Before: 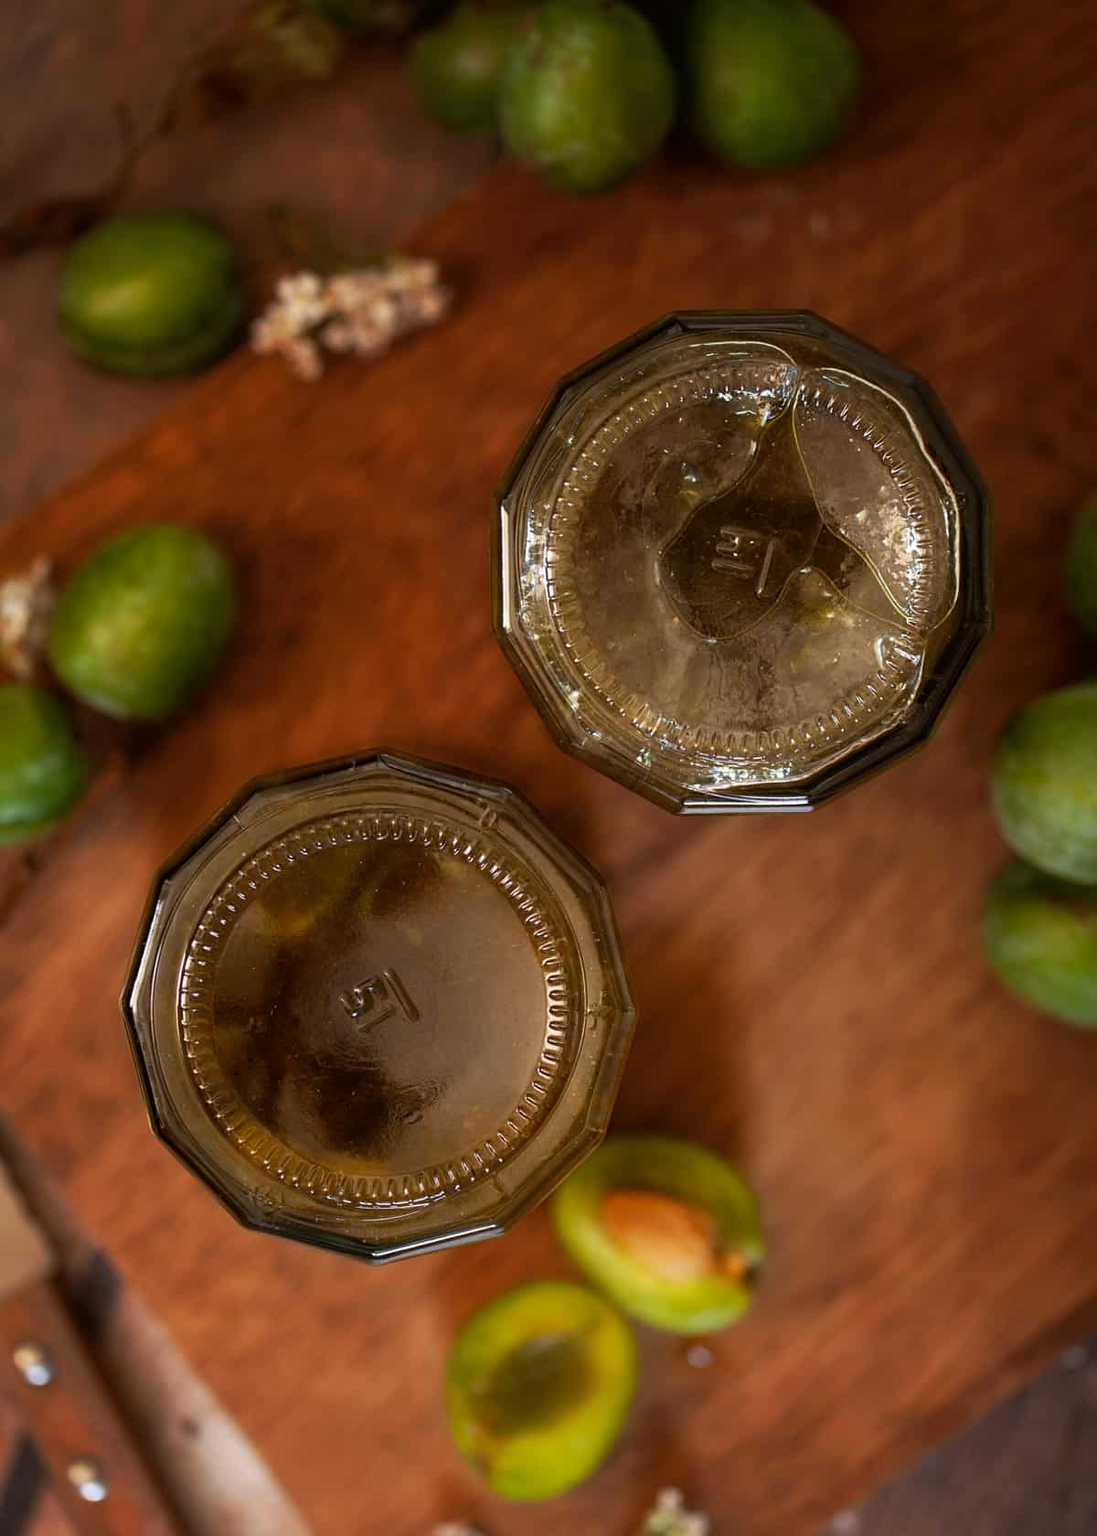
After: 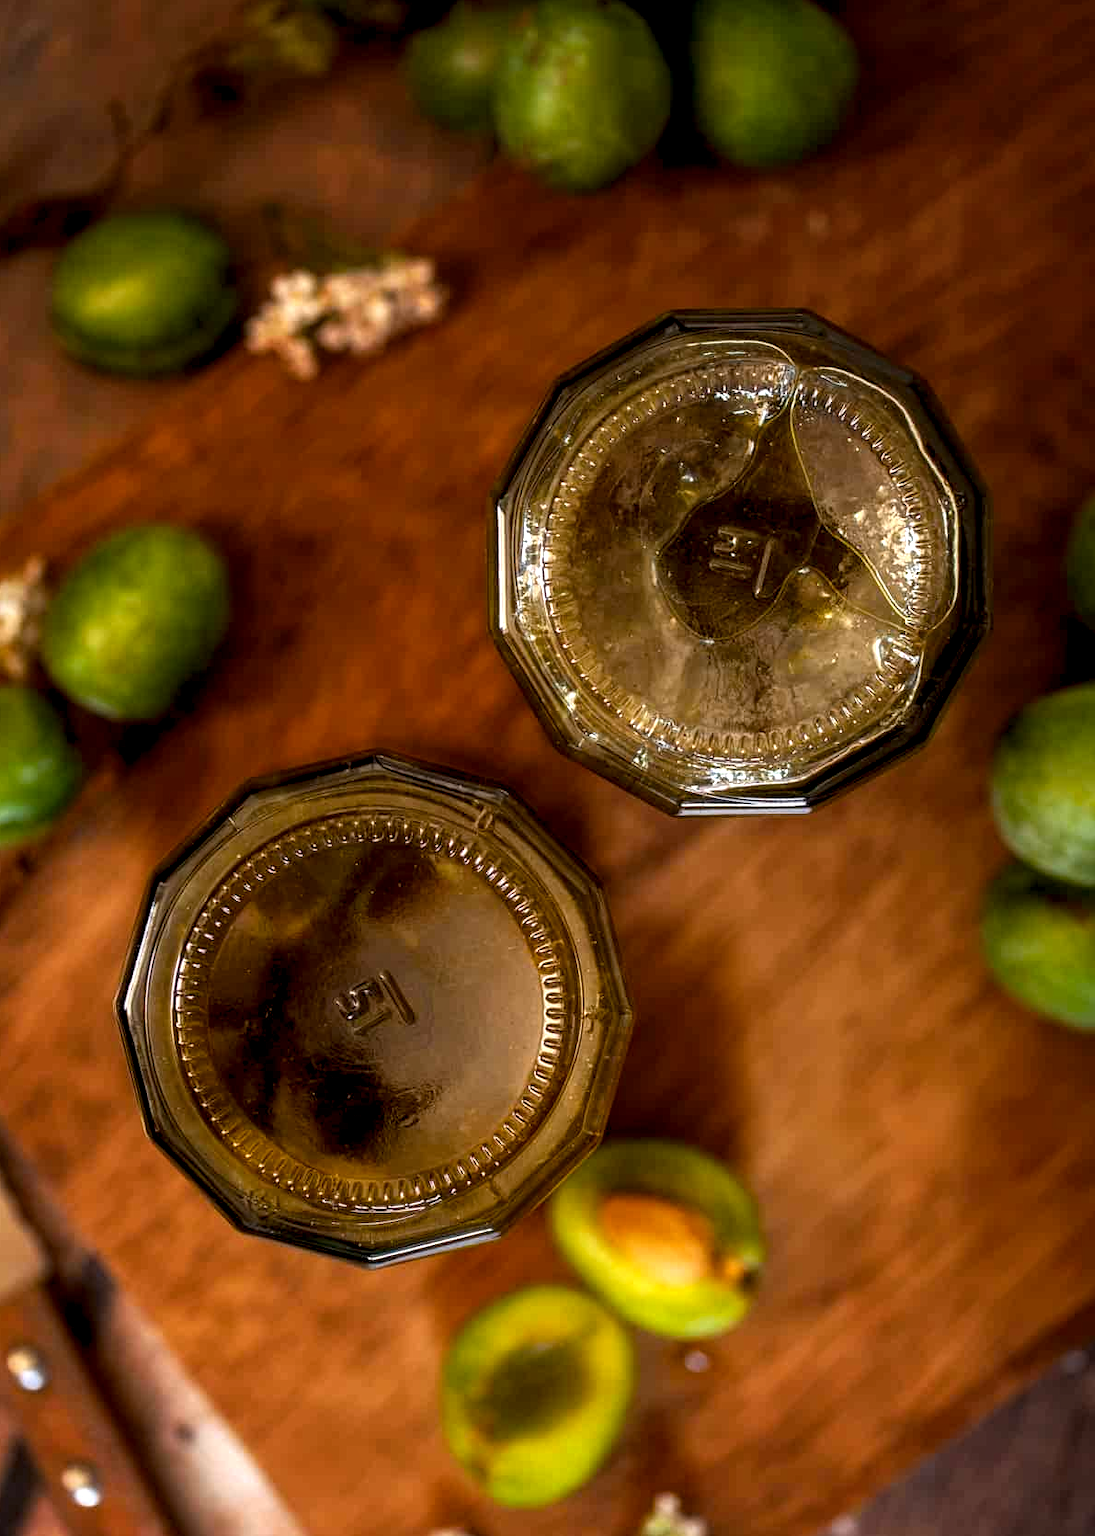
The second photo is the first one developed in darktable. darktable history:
crop and rotate: left 0.614%, top 0.179%, bottom 0.309%
color balance rgb: perceptual saturation grading › global saturation 20%, global vibrance 20%
local contrast: highlights 60%, shadows 60%, detail 160%
